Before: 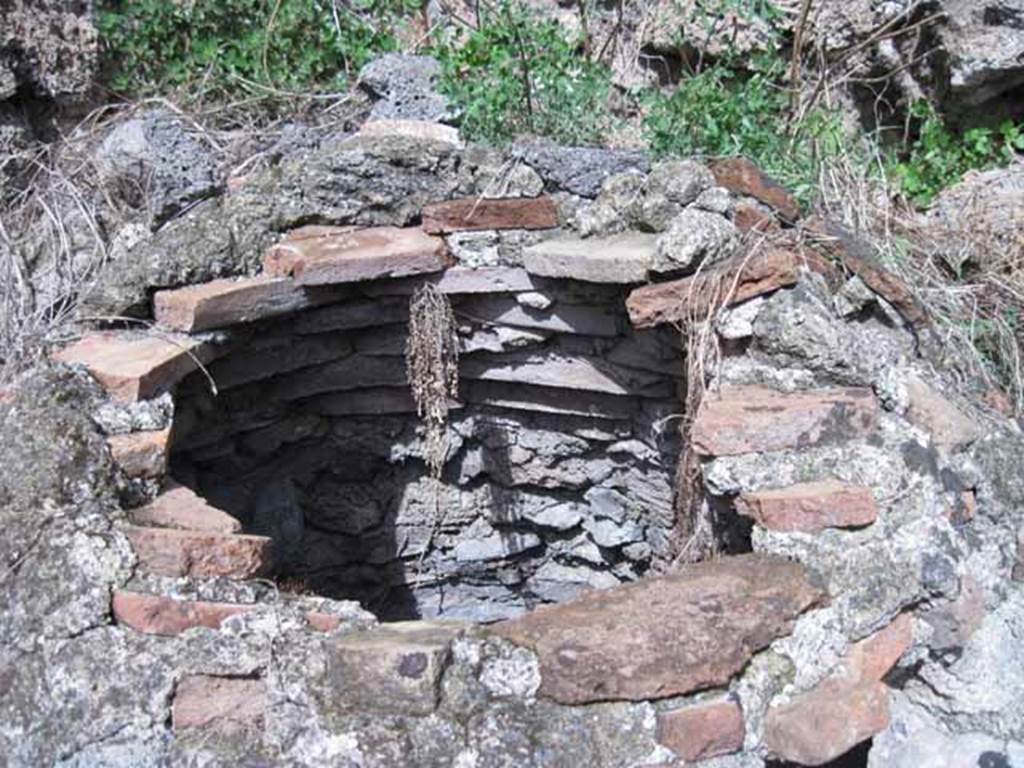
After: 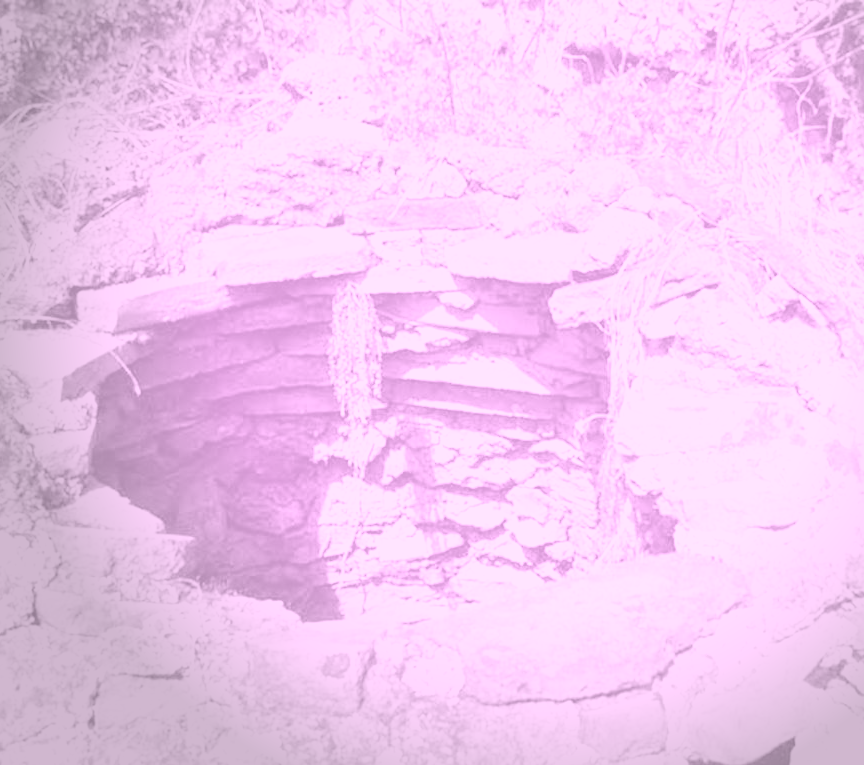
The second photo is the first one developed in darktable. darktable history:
lowpass: radius 0.1, contrast 0.85, saturation 1.1, unbound 0
vignetting: fall-off start 73.57%, center (0.22, -0.235)
color zones: curves: ch1 [(0, 0.469) (0.01, 0.469) (0.12, 0.446) (0.248, 0.469) (0.5, 0.5) (0.748, 0.5) (0.99, 0.469) (1, 0.469)]
exposure: exposure 0.921 EV, compensate highlight preservation false
base curve: curves: ch0 [(0, 0) (0.028, 0.03) (0.121, 0.232) (0.46, 0.748) (0.859, 0.968) (1, 1)], preserve colors none
colorize: hue 331.2°, saturation 75%, source mix 30.28%, lightness 70.52%, version 1
crop: left 7.598%, right 7.873%
